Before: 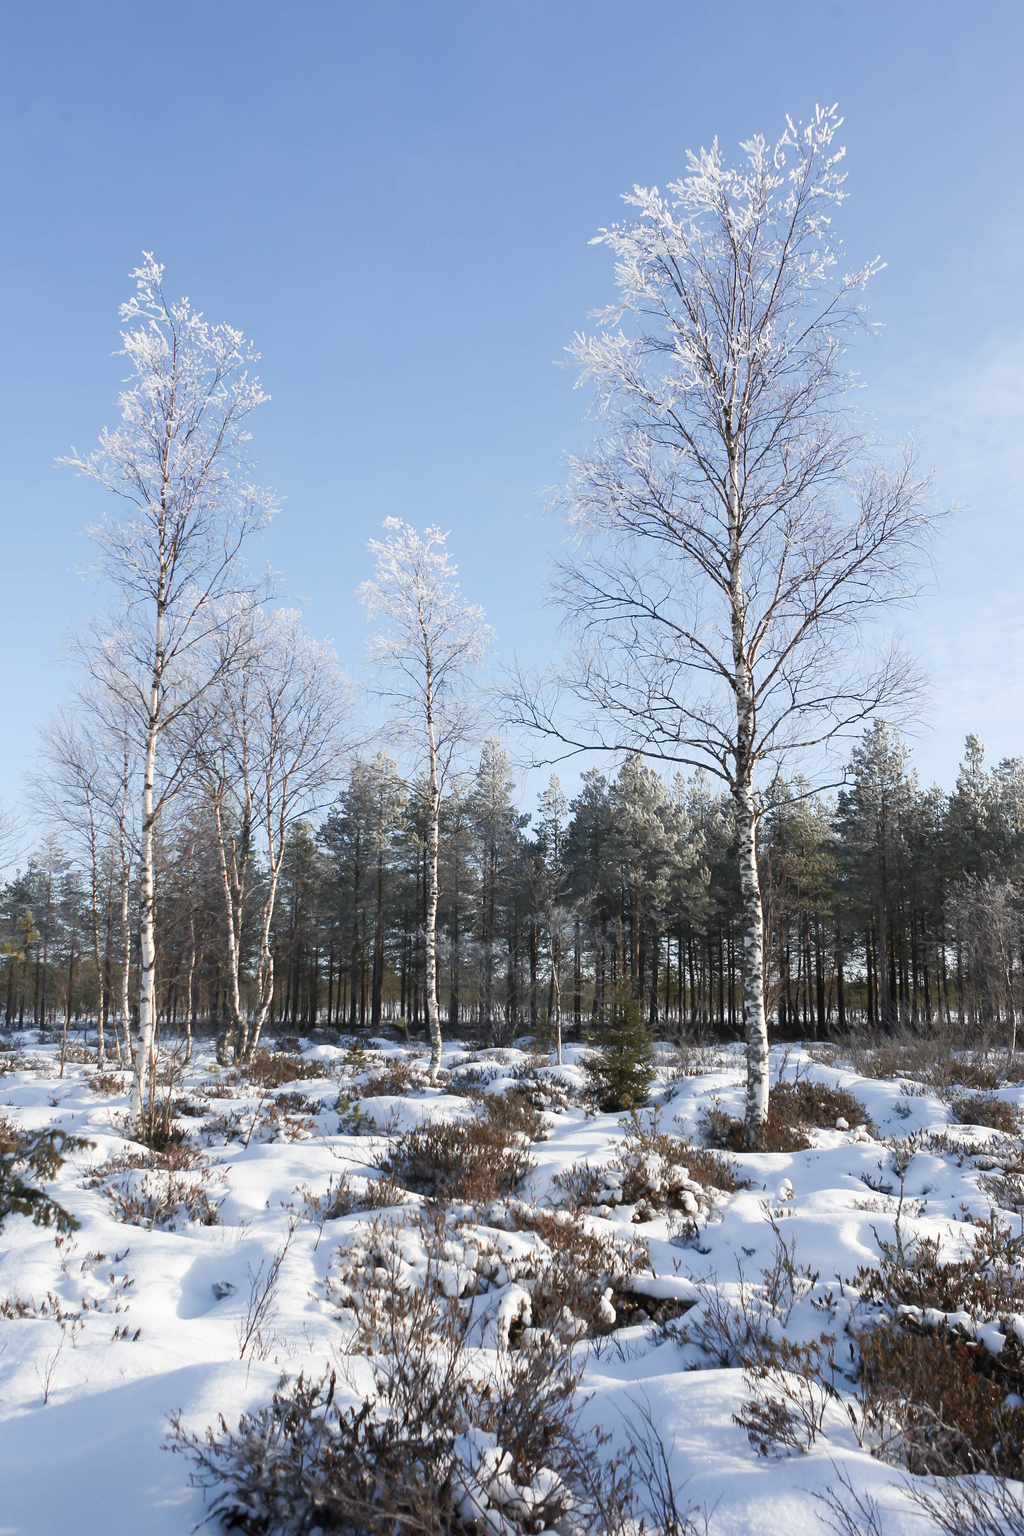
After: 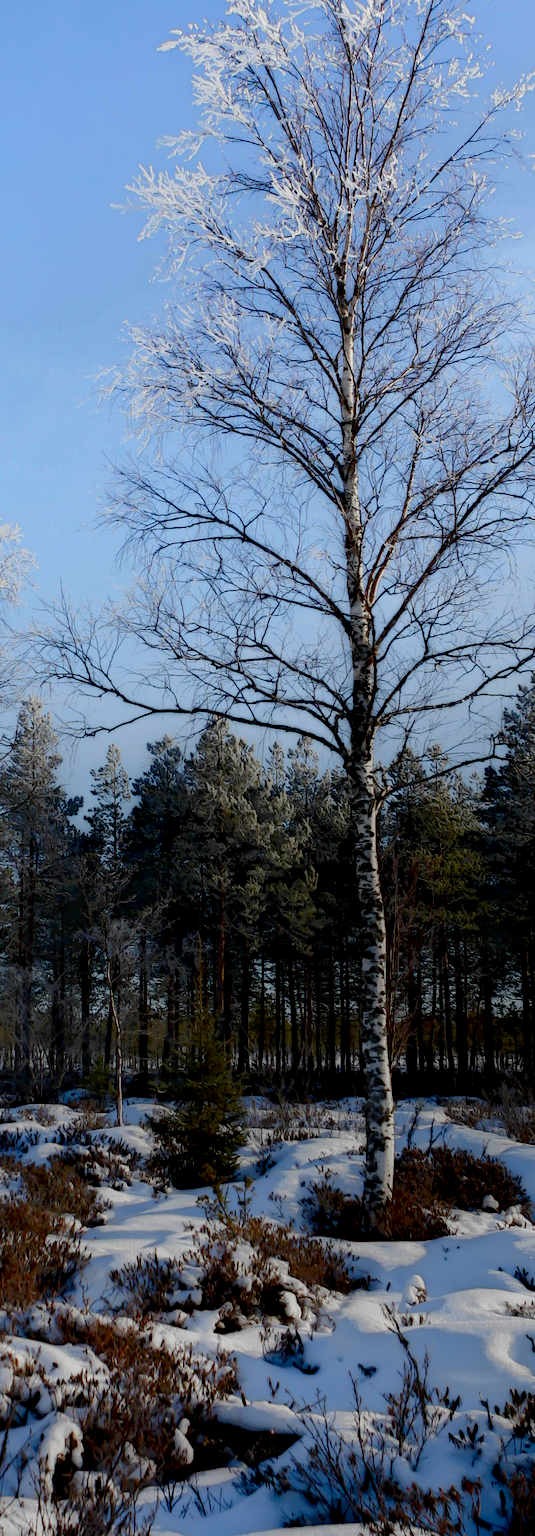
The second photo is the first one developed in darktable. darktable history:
crop: left 45.721%, top 13.393%, right 14.118%, bottom 10.01%
color balance rgb: linear chroma grading › global chroma 15%, perceptual saturation grading › global saturation 30%
local contrast: highlights 0%, shadows 198%, detail 164%, midtone range 0.001
